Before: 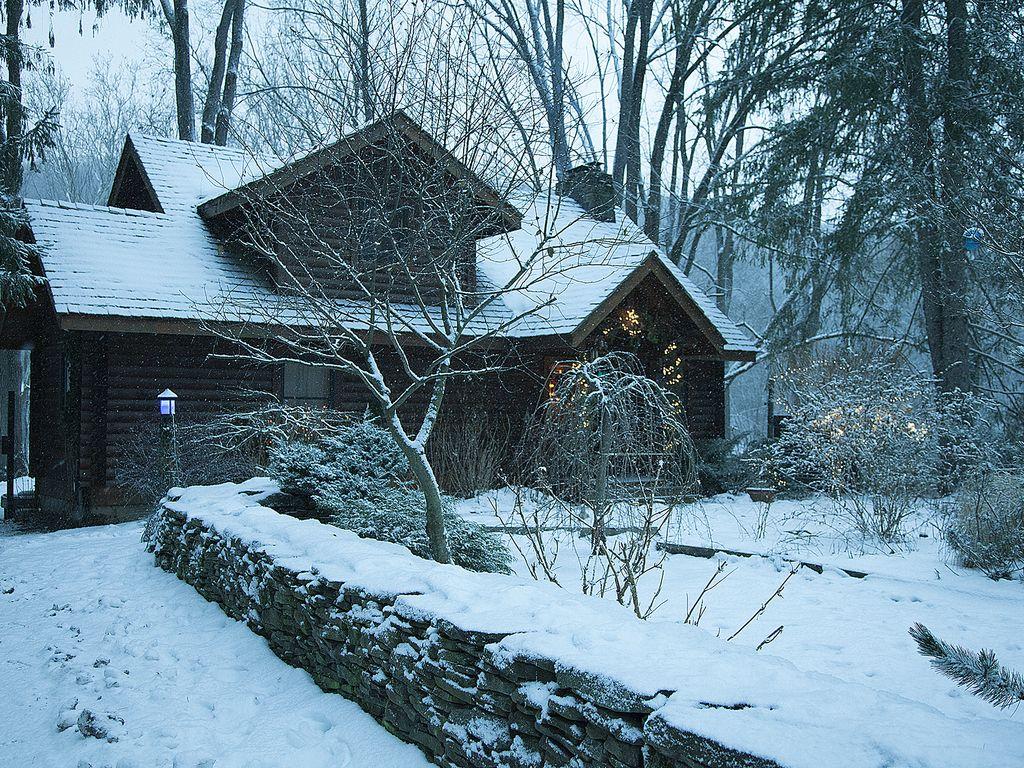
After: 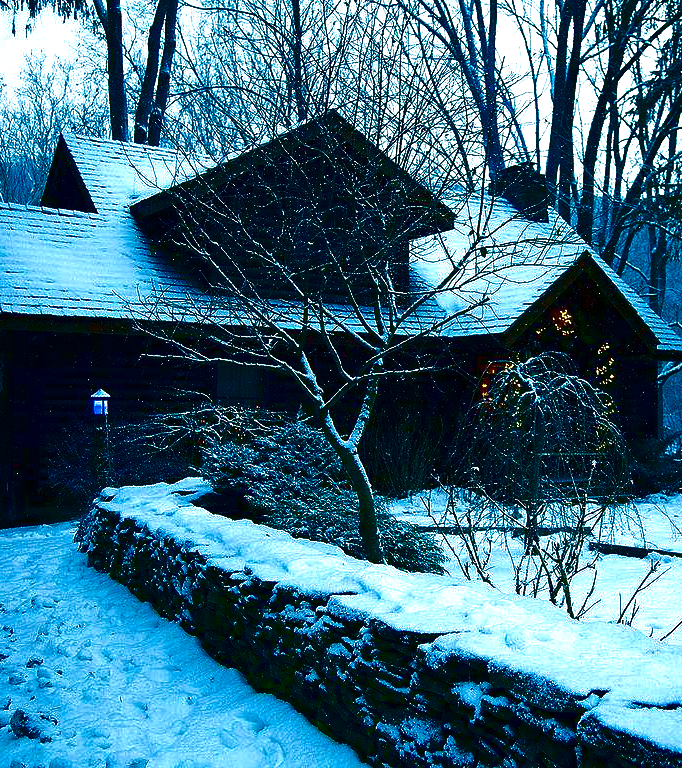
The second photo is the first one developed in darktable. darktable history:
velvia: on, module defaults
crop and rotate: left 6.617%, right 26.717%
contrast brightness saturation: brightness -1, saturation 1
exposure: black level correction 0.001, exposure 0.5 EV, compensate exposure bias true, compensate highlight preservation false
